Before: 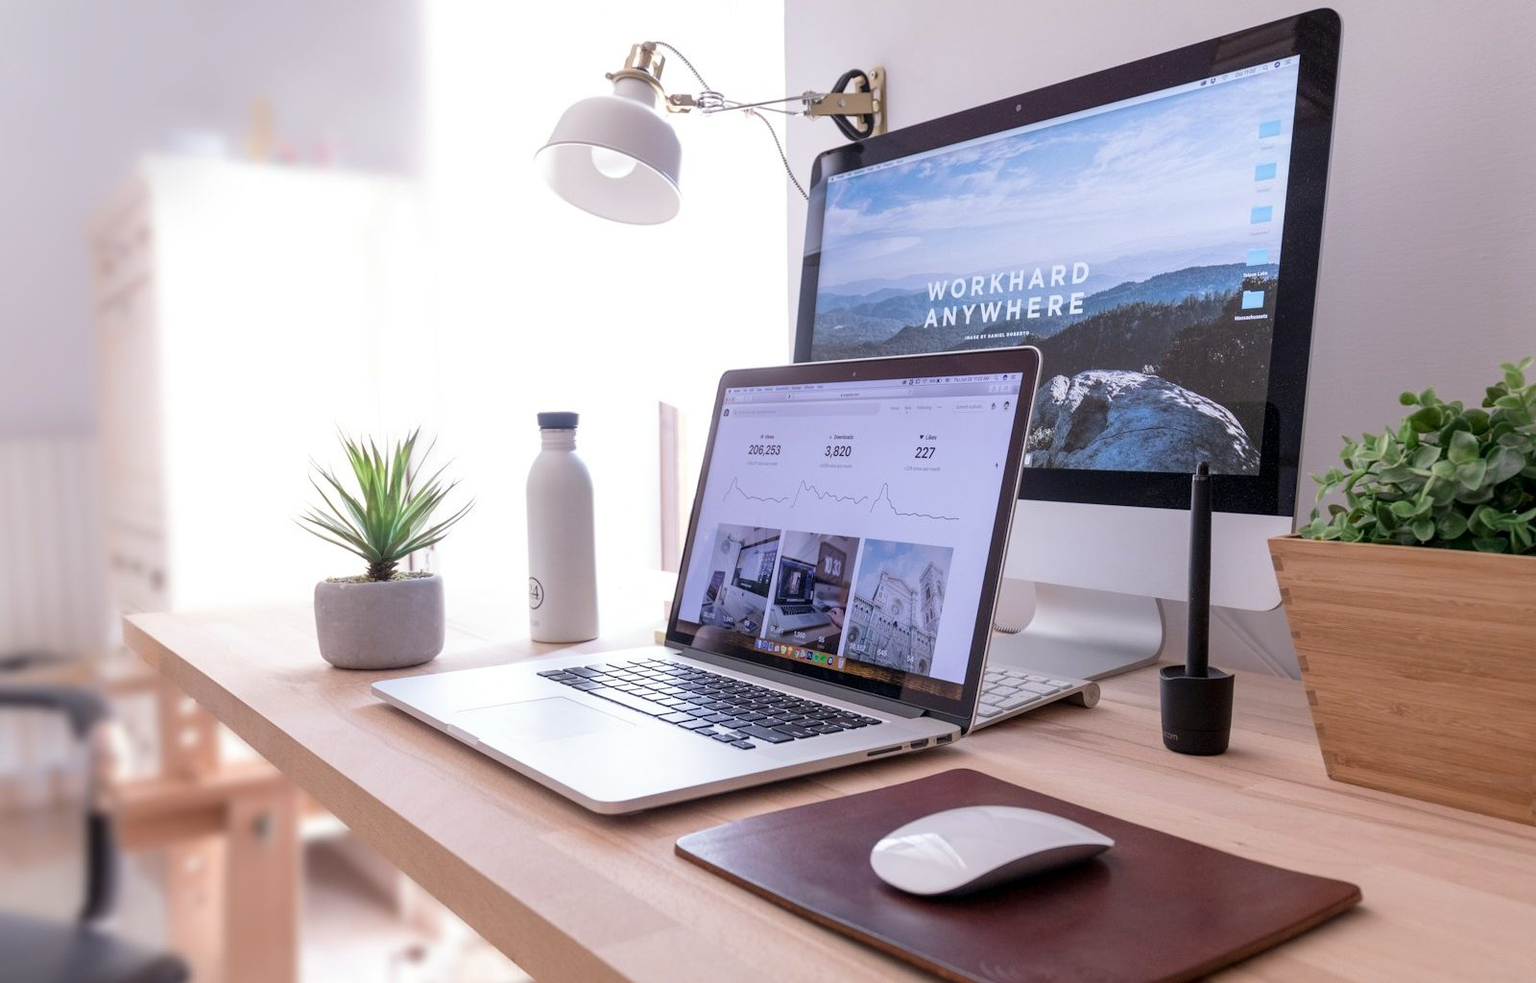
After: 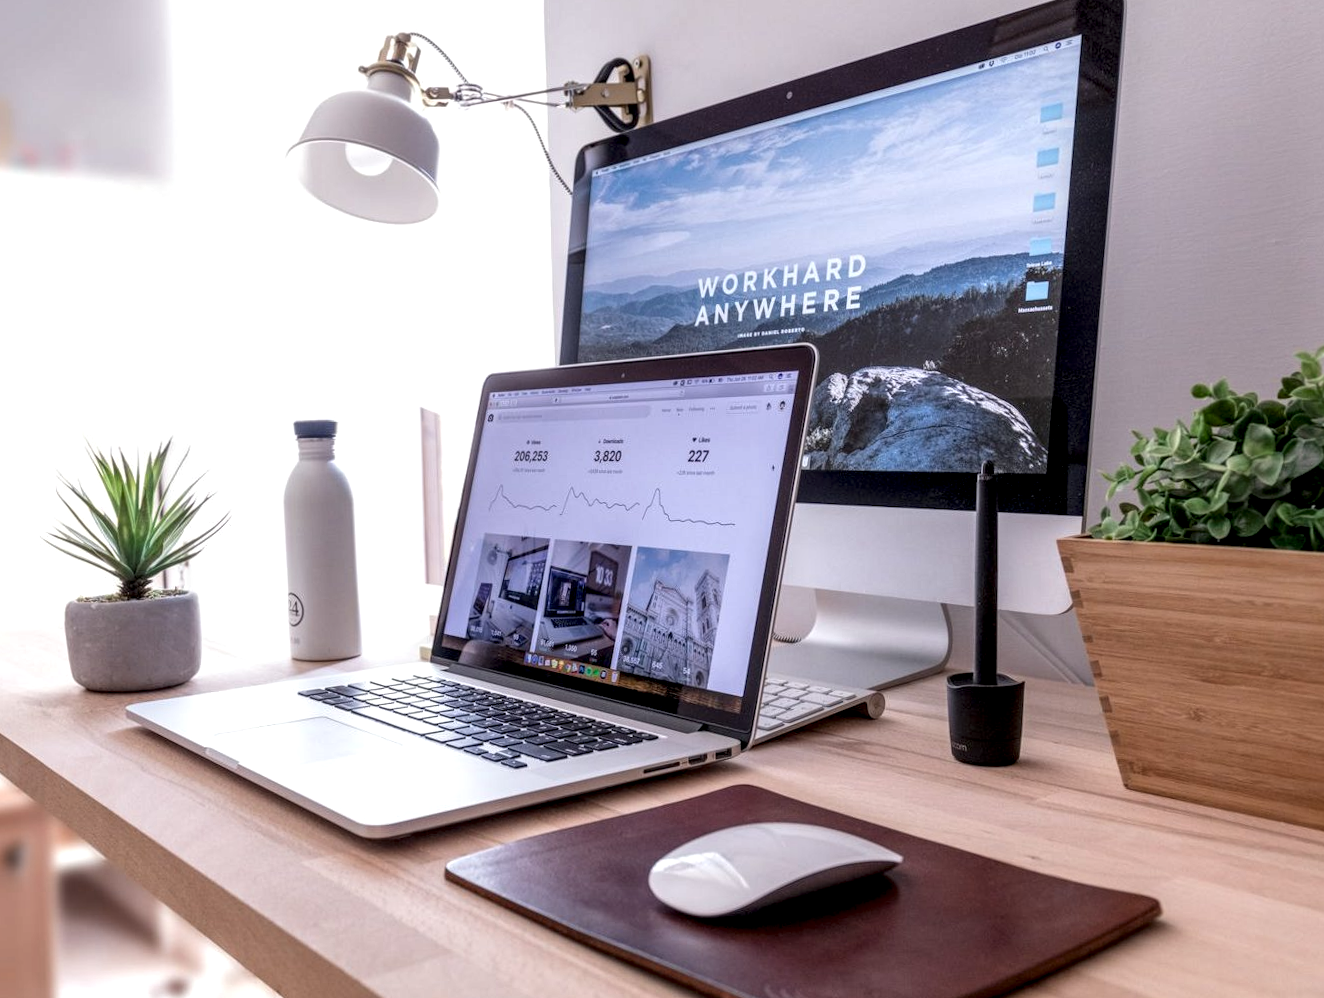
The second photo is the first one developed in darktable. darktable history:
haze removal: strength 0.29, distance 0.25, compatibility mode true, adaptive false
rotate and perspective: rotation -1°, crop left 0.011, crop right 0.989, crop top 0.025, crop bottom 0.975
local contrast: detail 160%
crop: left 16.145%
